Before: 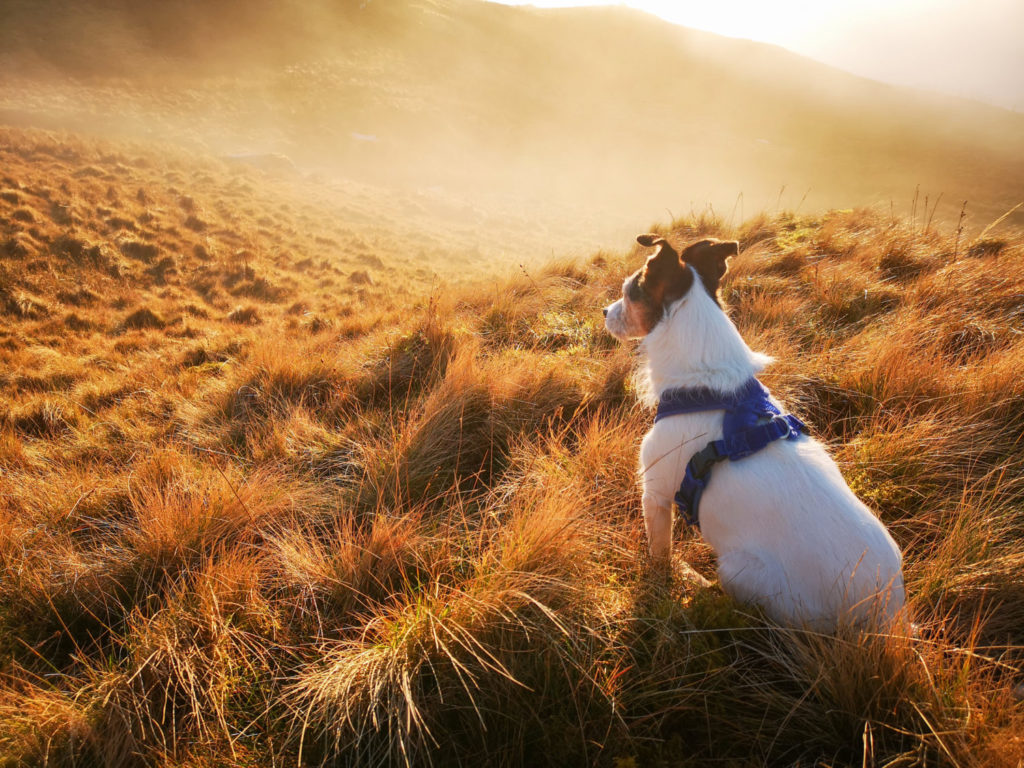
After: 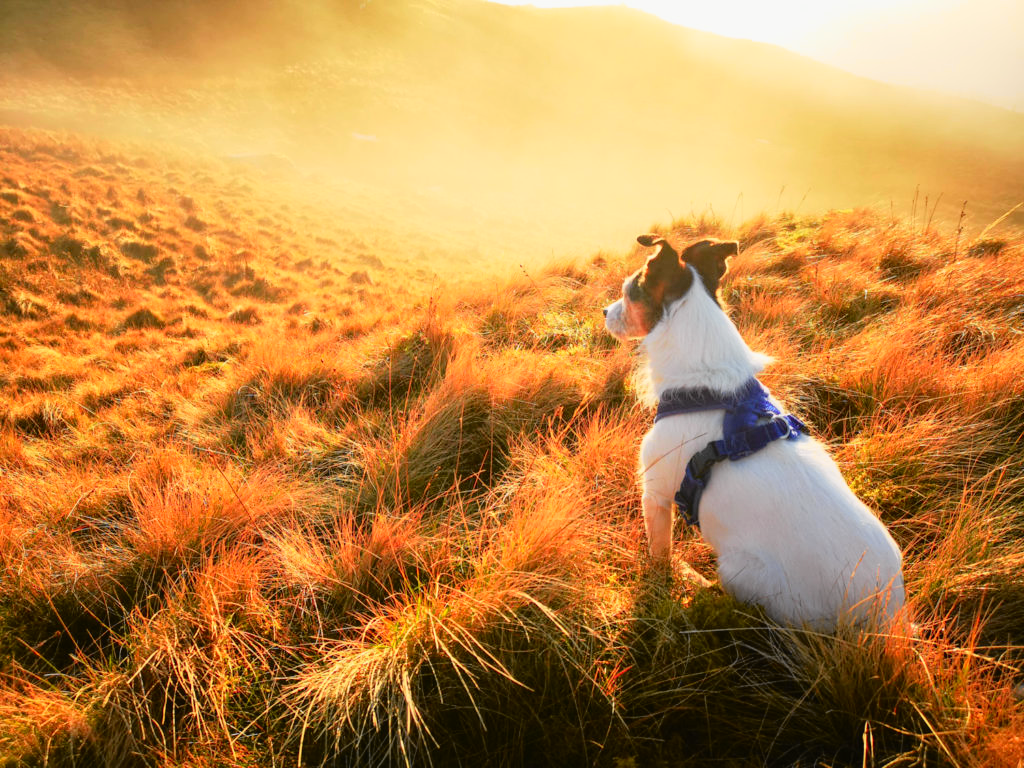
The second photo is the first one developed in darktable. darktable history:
tone curve: curves: ch0 [(0, 0.008) (0.107, 0.091) (0.278, 0.351) (0.457, 0.562) (0.628, 0.738) (0.839, 0.909) (0.998, 0.978)]; ch1 [(0, 0) (0.437, 0.408) (0.474, 0.479) (0.502, 0.5) (0.527, 0.519) (0.561, 0.575) (0.608, 0.665) (0.669, 0.748) (0.859, 0.899) (1, 1)]; ch2 [(0, 0) (0.33, 0.301) (0.421, 0.443) (0.473, 0.498) (0.502, 0.504) (0.522, 0.527) (0.549, 0.583) (0.644, 0.703) (1, 1)], color space Lab, independent channels, preserve colors none
